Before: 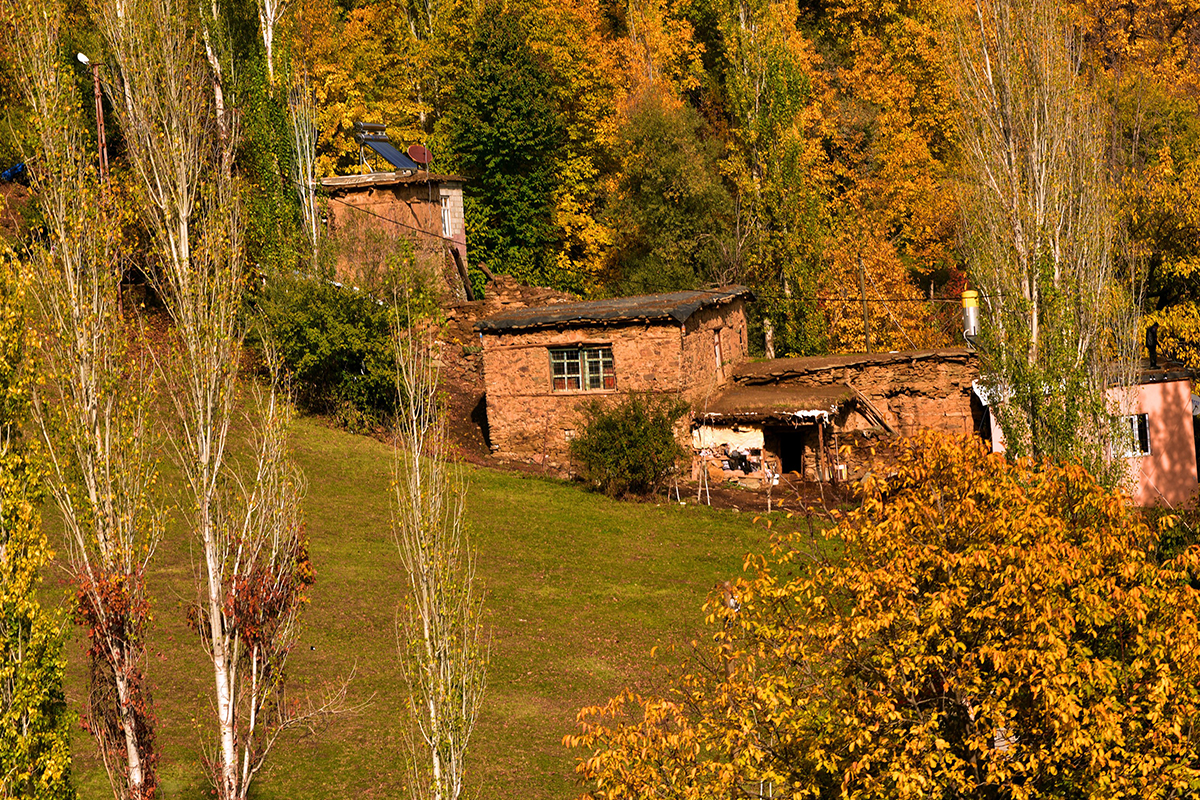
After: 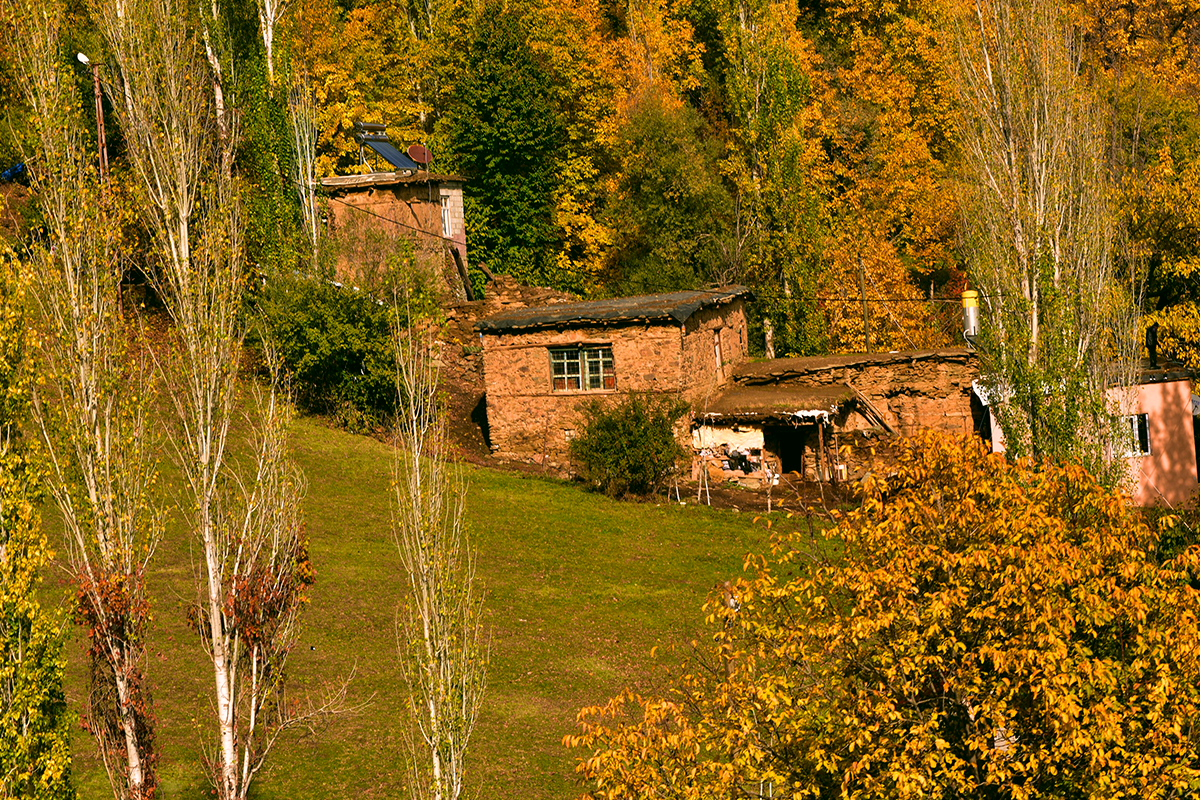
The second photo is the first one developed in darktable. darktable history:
color correction: highlights a* 3.96, highlights b* 4.92, shadows a* -8.16, shadows b* 5
